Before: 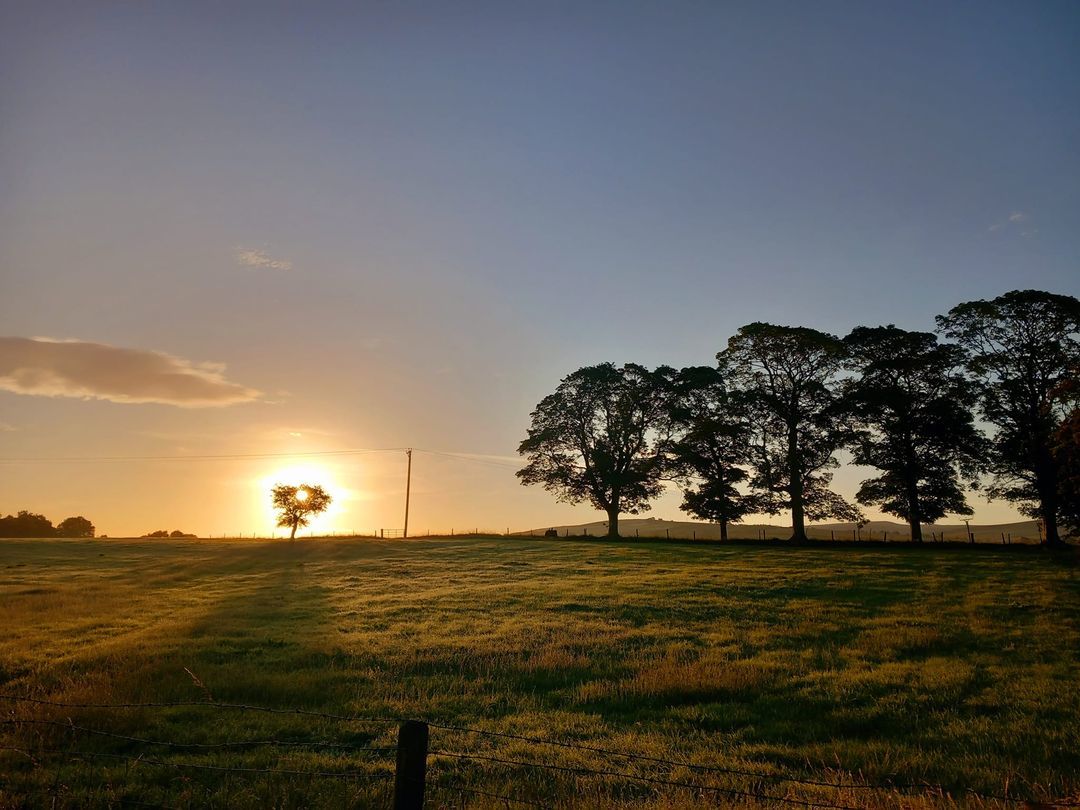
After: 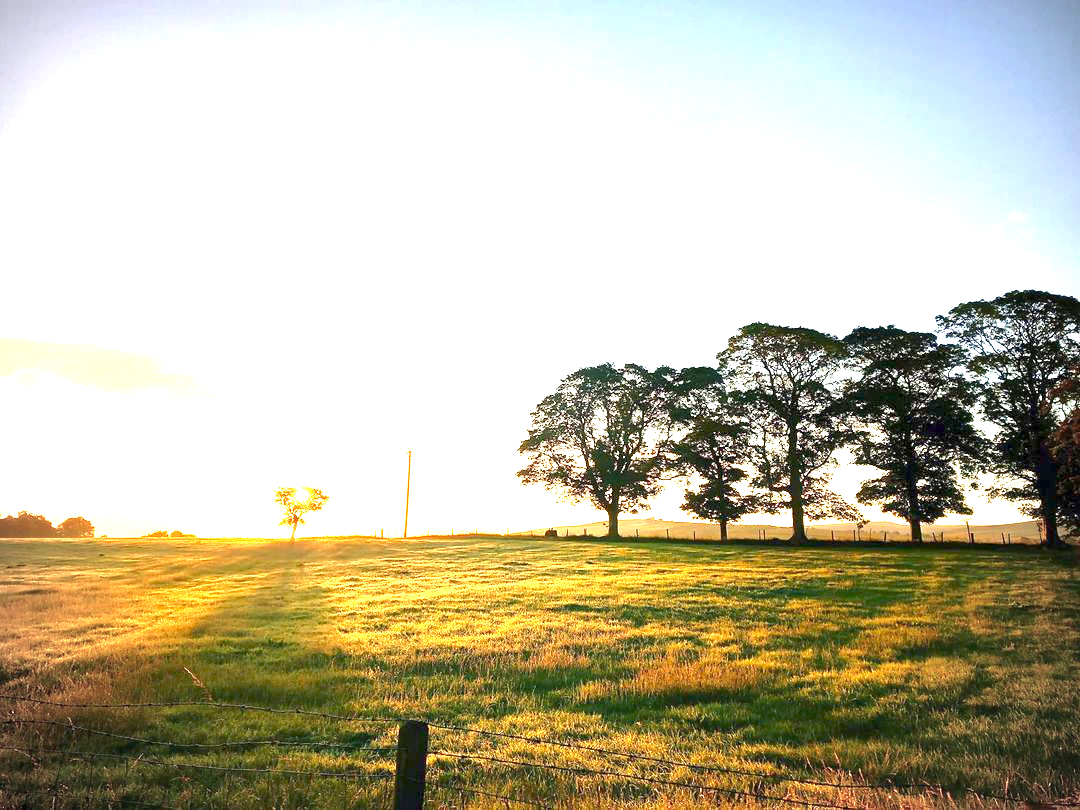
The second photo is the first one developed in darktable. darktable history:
exposure: exposure 3 EV, compensate highlight preservation false
tone equalizer: on, module defaults
vignetting: on, module defaults
